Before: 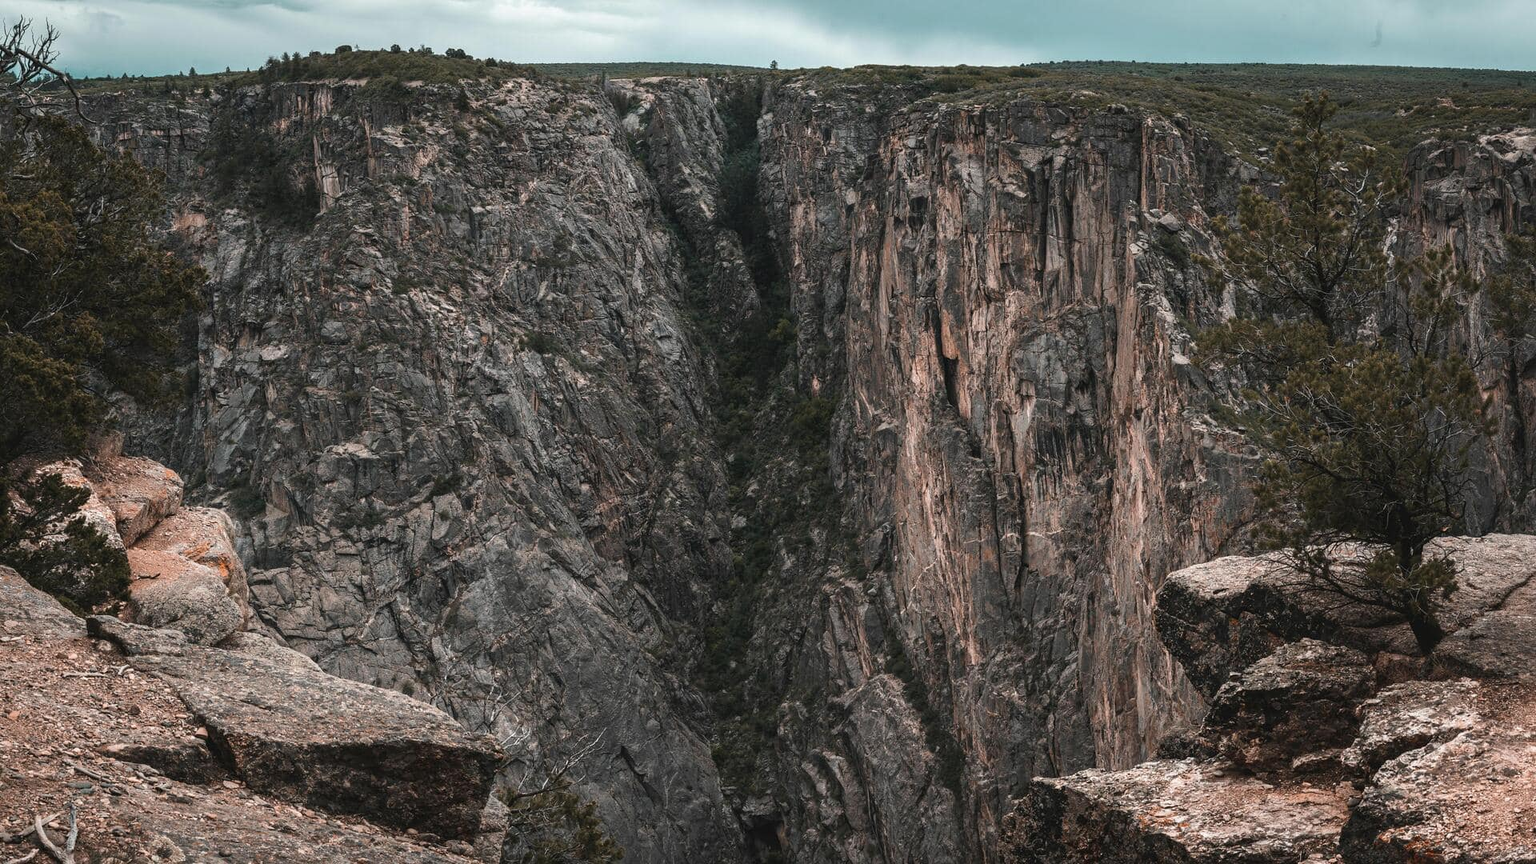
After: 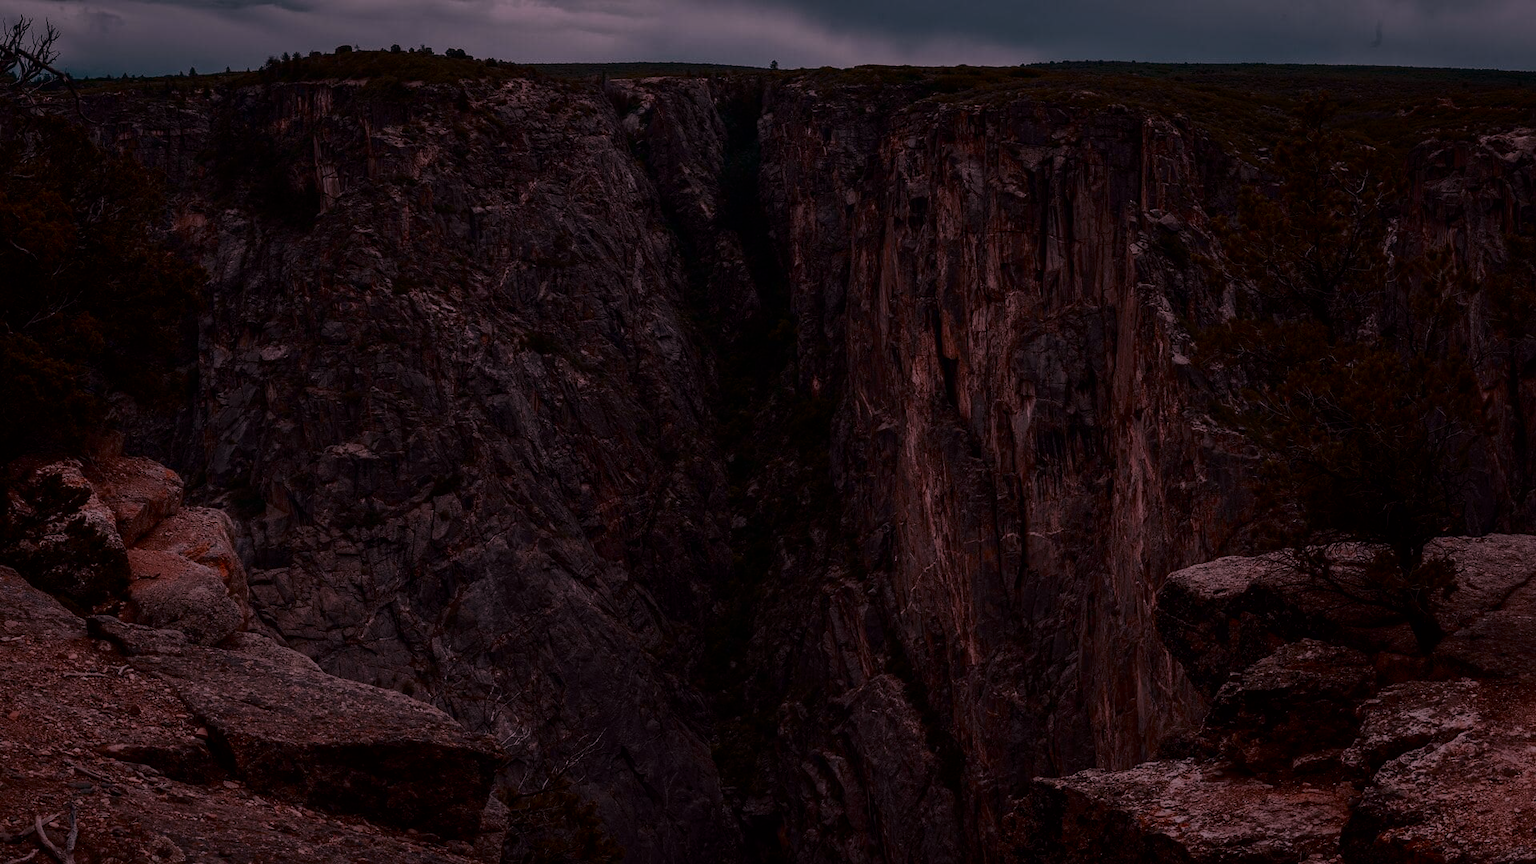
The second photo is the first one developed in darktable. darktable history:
white balance: red 1.188, blue 1.11
contrast brightness saturation: contrast 0.19, brightness -0.24, saturation 0.11
exposure: exposure -2.002 EV, compensate highlight preservation false
